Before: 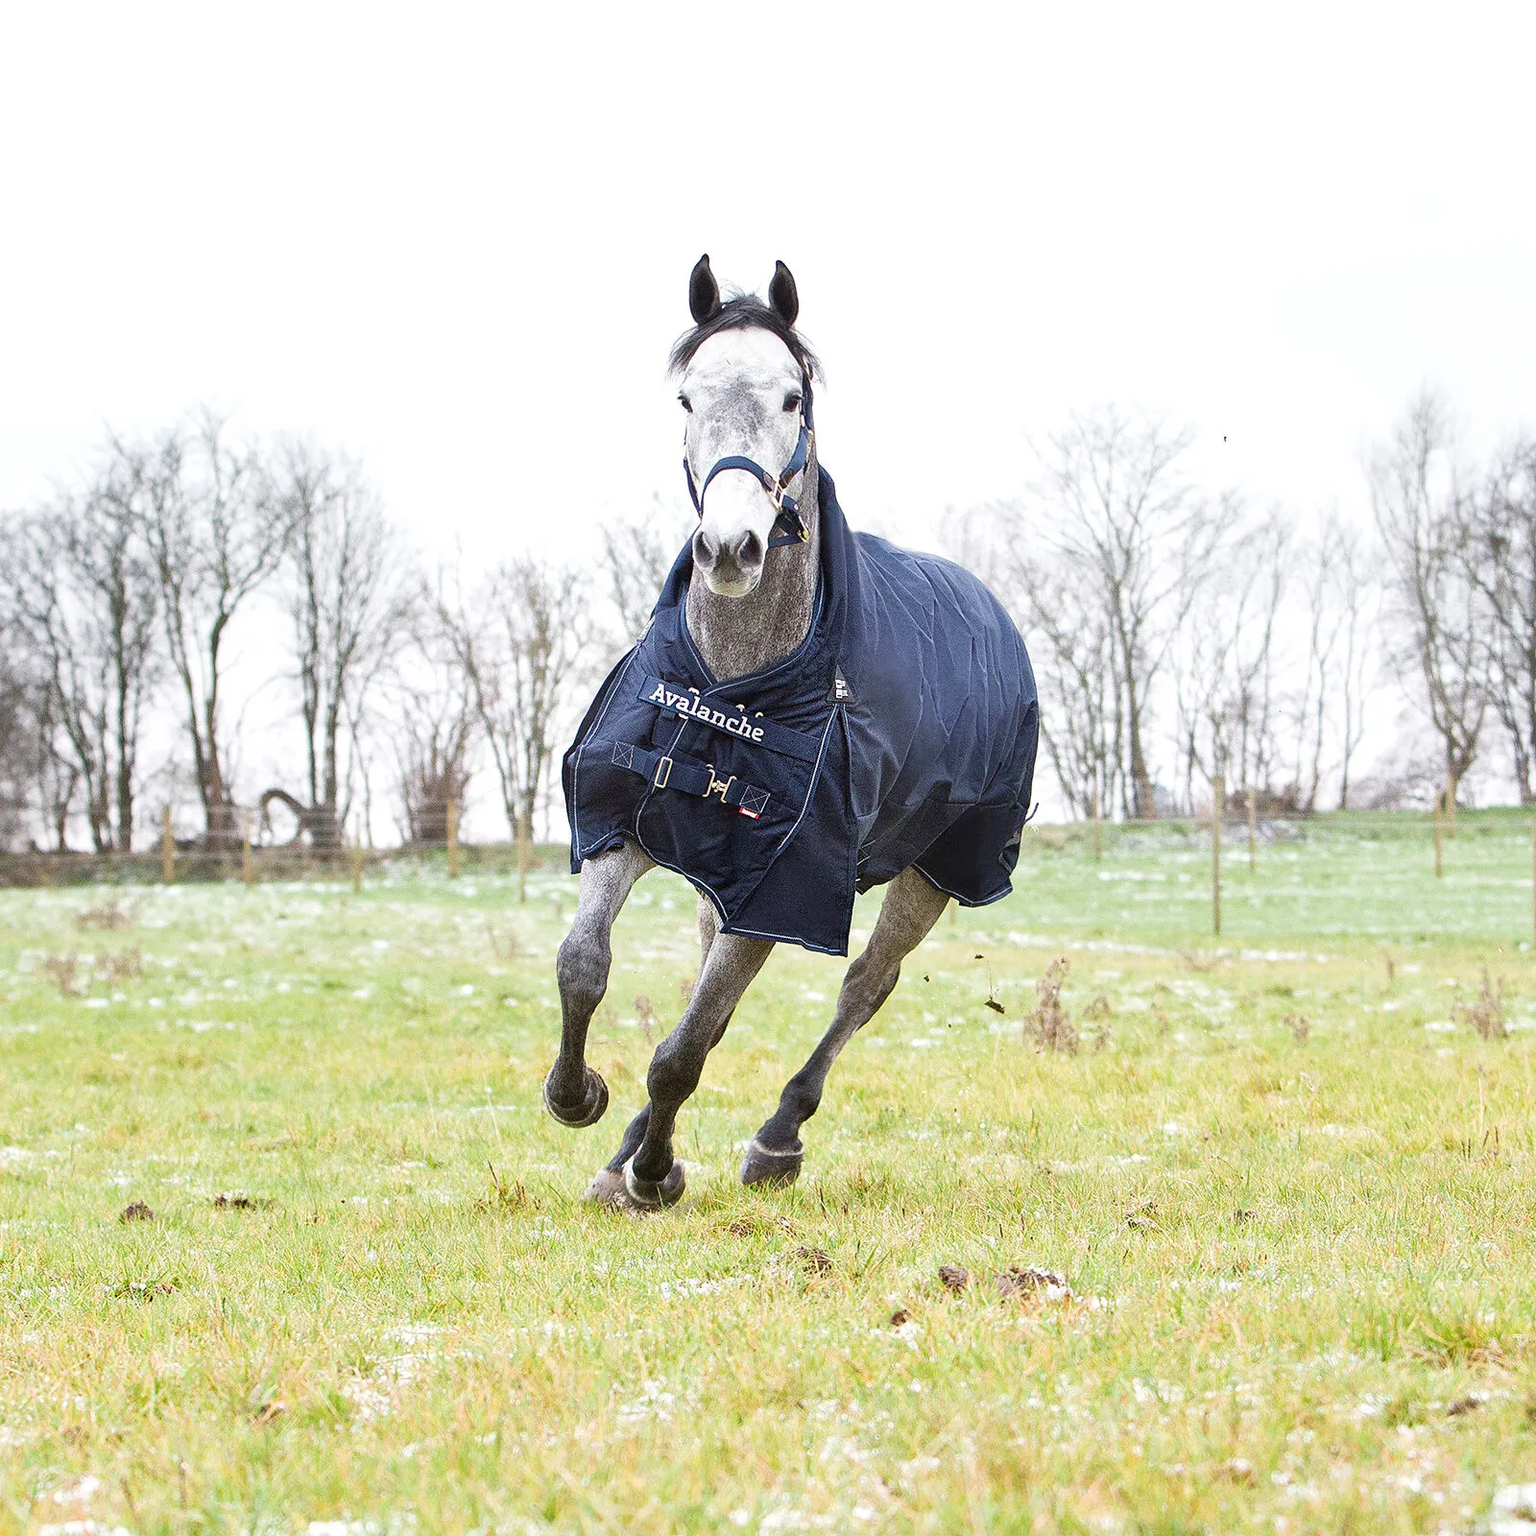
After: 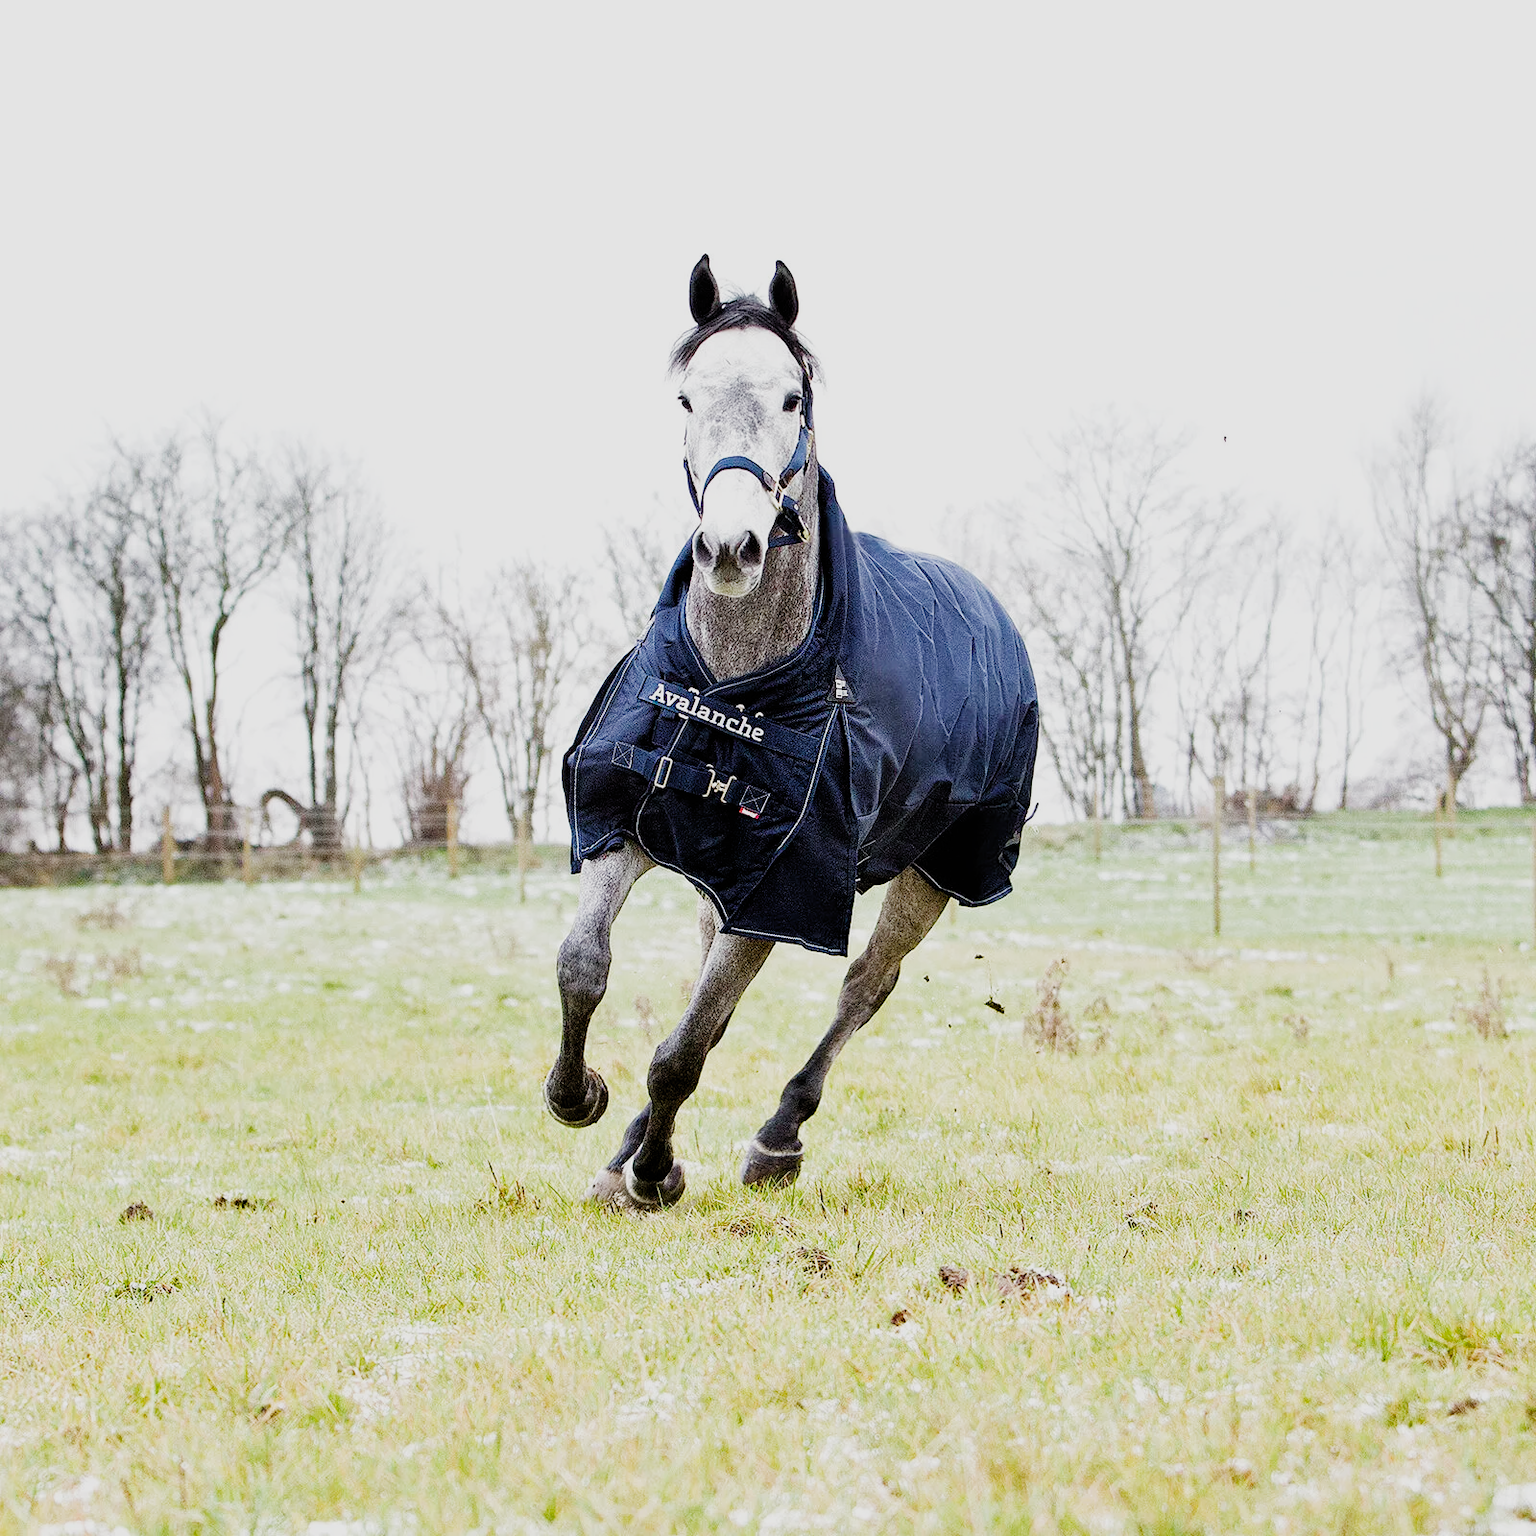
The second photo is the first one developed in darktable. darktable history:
filmic rgb: black relative exposure -5.03 EV, white relative exposure 3.96 EV, hardness 2.89, contrast 1.3, preserve chrominance no, color science v4 (2020), type of noise poissonian
